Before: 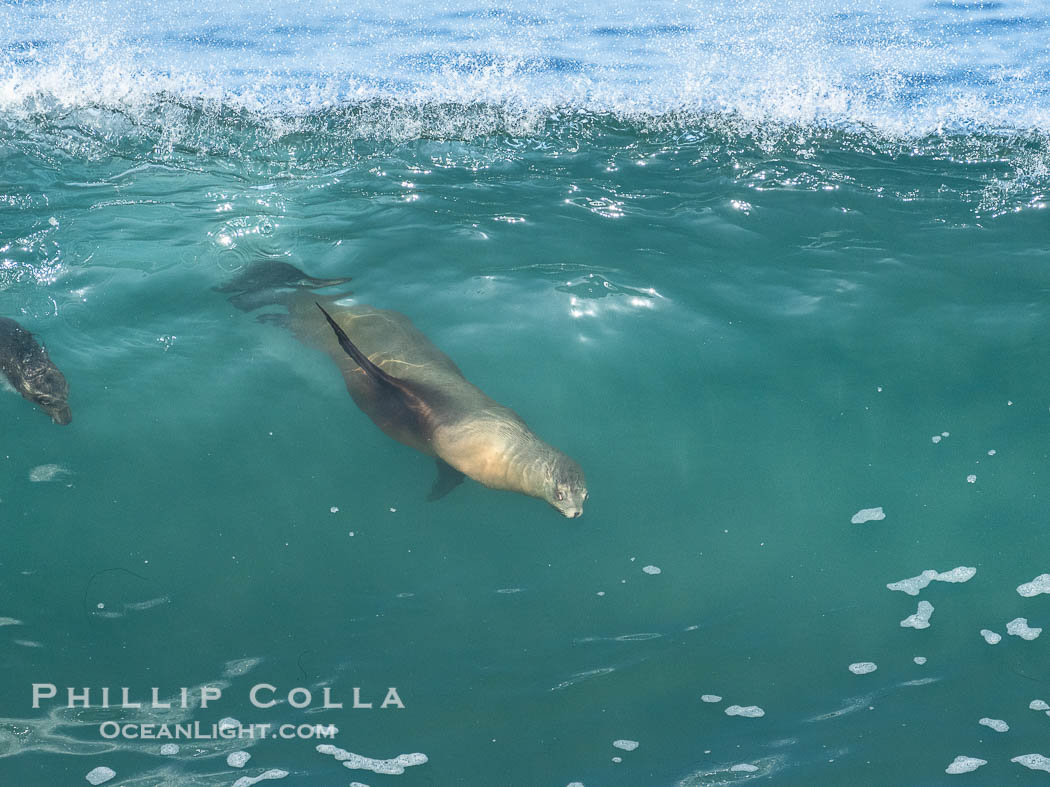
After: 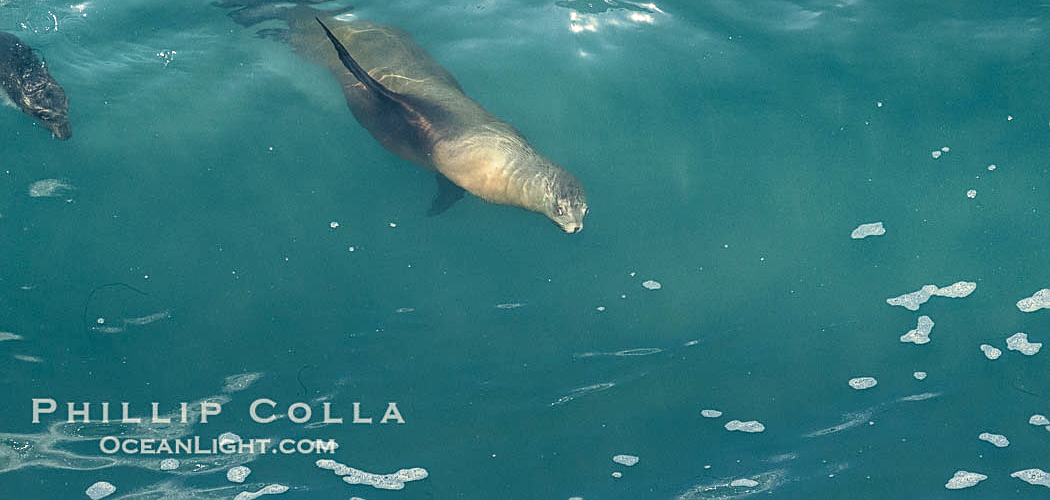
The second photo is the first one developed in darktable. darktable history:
sharpen: on, module defaults
split-toning: shadows › hue 216°, shadows › saturation 1, highlights › hue 57.6°, balance -33.4
crop and rotate: top 36.435%
local contrast: detail 110%
tone equalizer: on, module defaults
